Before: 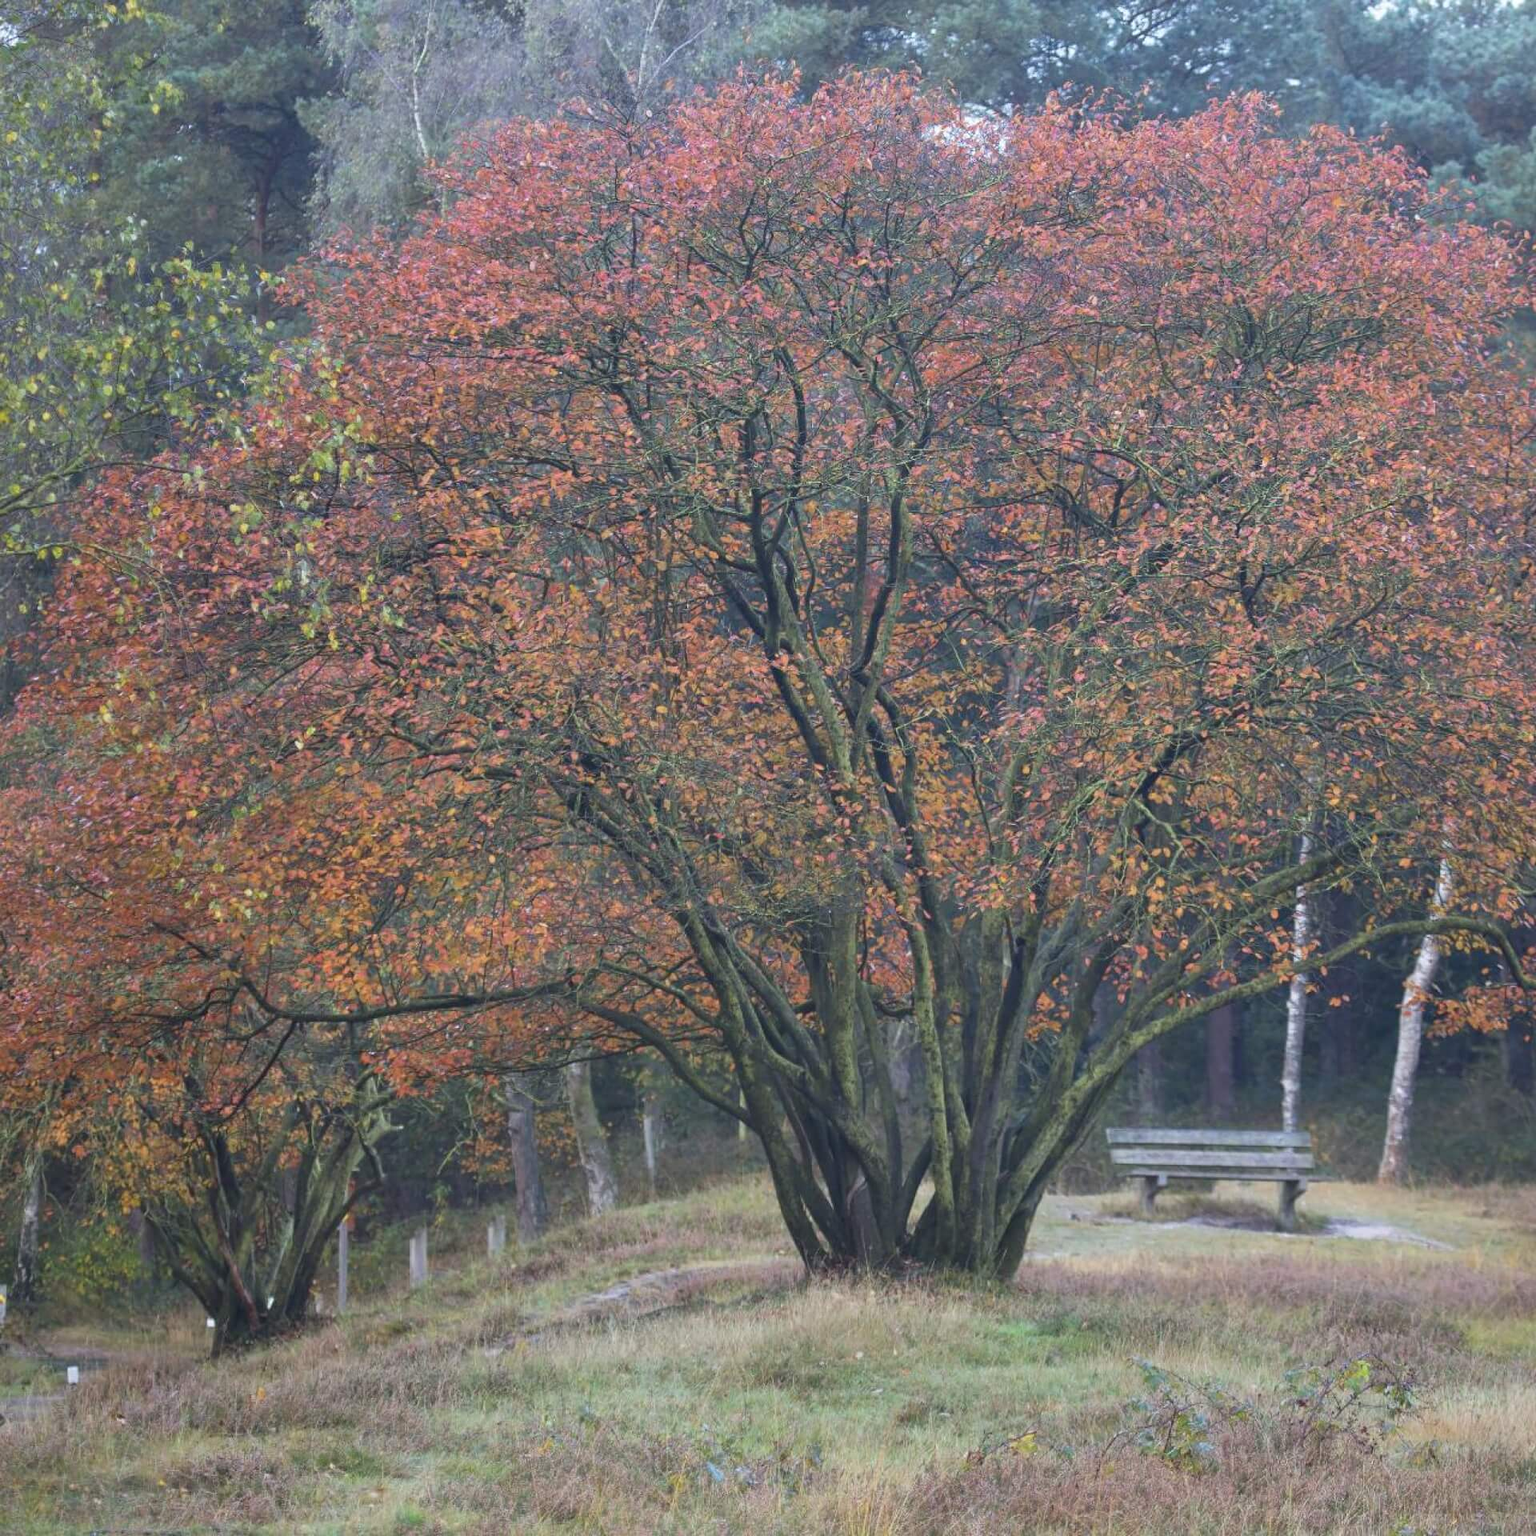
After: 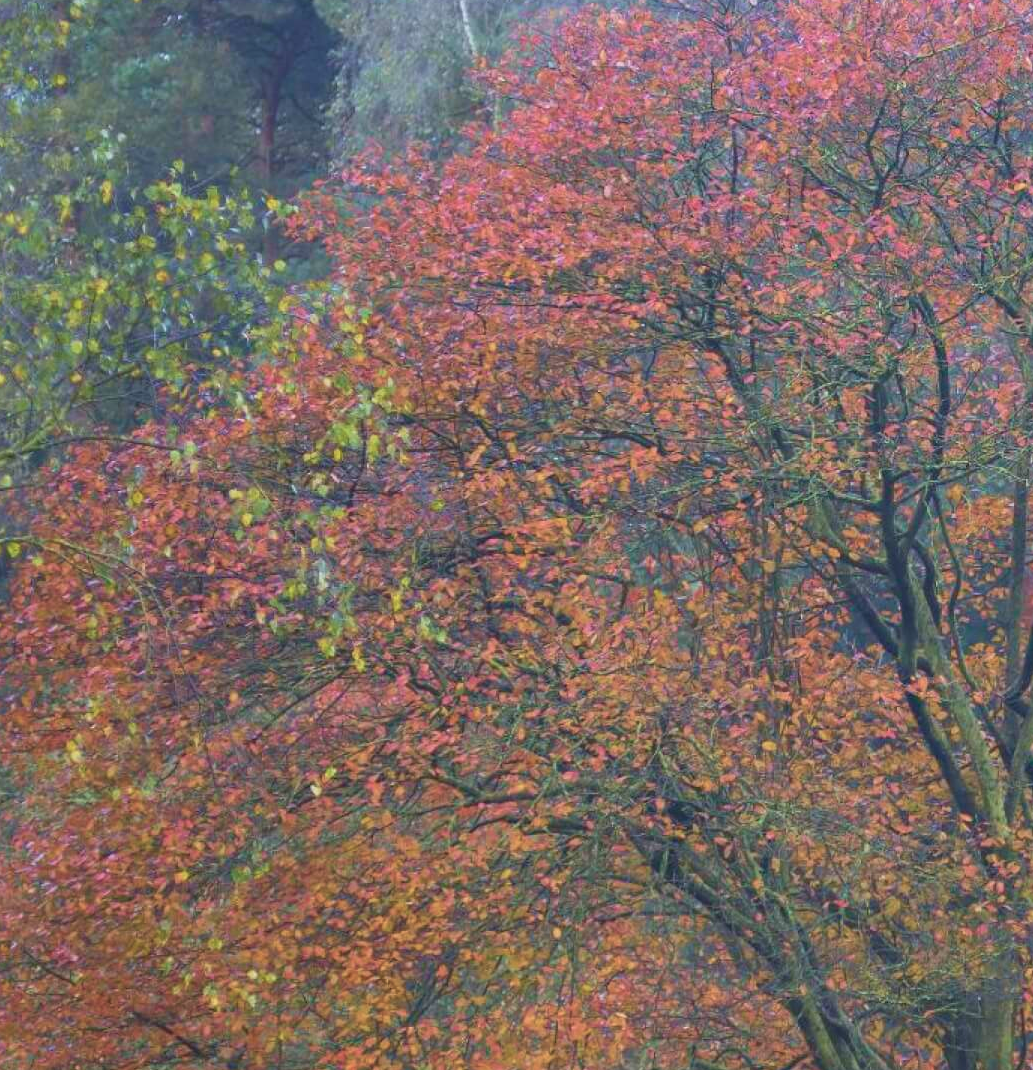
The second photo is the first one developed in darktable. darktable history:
contrast brightness saturation: contrast -0.112
crop and rotate: left 3.033%, top 7.38%, right 43.143%, bottom 36.865%
velvia: strength 44.7%
